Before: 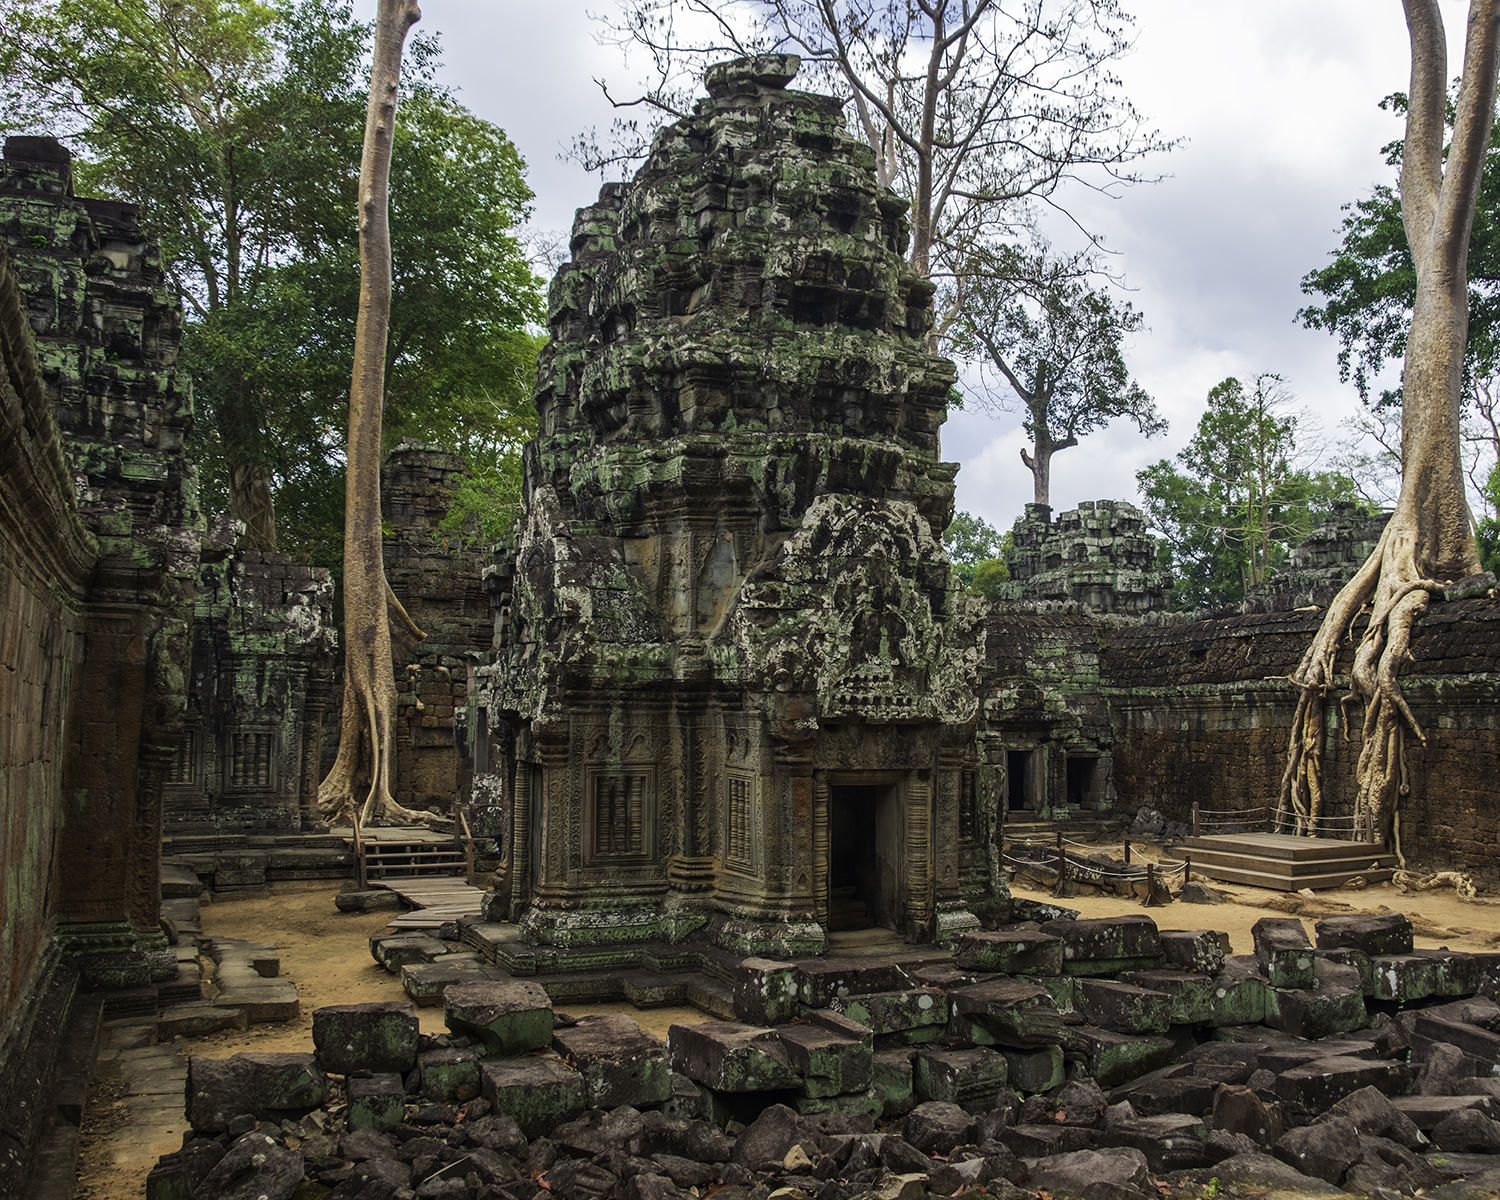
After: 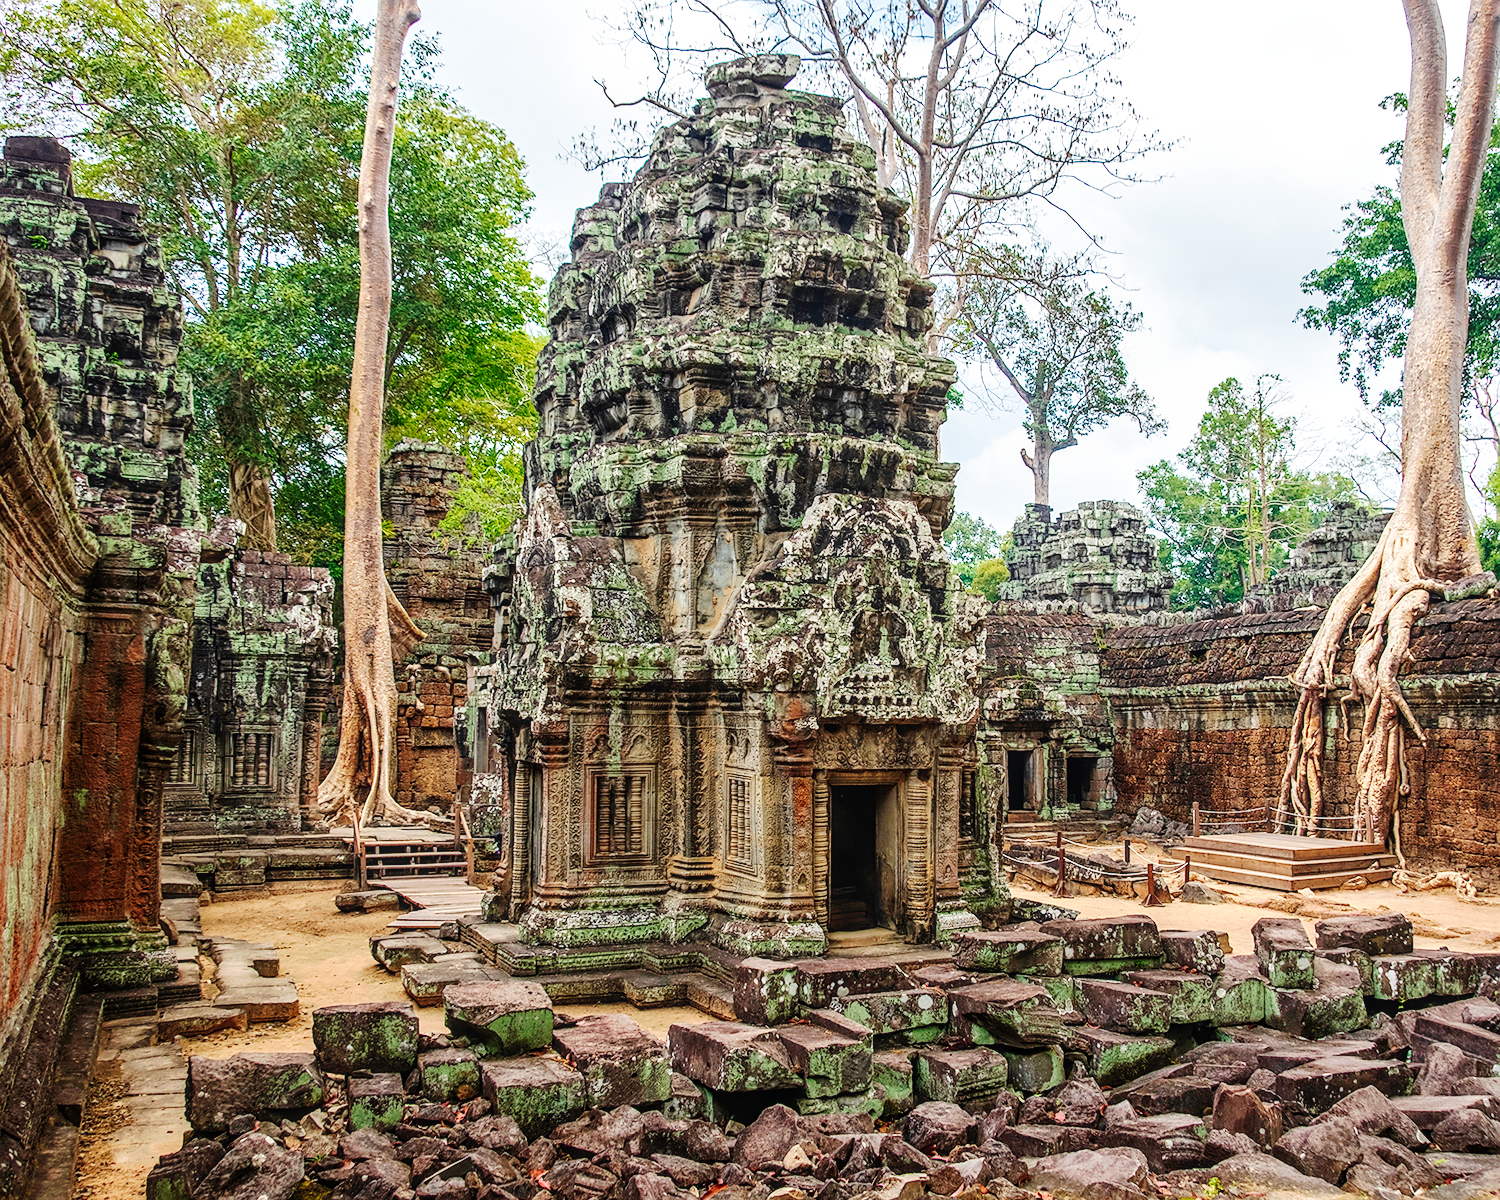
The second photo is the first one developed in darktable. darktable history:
sharpen: radius 1.44, amount 0.412, threshold 1.669
base curve: curves: ch0 [(0, 0) (0.008, 0.007) (0.022, 0.029) (0.048, 0.089) (0.092, 0.197) (0.191, 0.399) (0.275, 0.534) (0.357, 0.65) (0.477, 0.78) (0.542, 0.833) (0.799, 0.973) (1, 1)], preserve colors none
local contrast: on, module defaults
tone curve: curves: ch0 [(0, 0.023) (0.037, 0.04) (0.131, 0.128) (0.304, 0.331) (0.504, 0.584) (0.616, 0.687) (0.704, 0.764) (0.808, 0.823) (1, 1)]; ch1 [(0, 0) (0.301, 0.3) (0.477, 0.472) (0.493, 0.497) (0.508, 0.501) (0.544, 0.541) (0.563, 0.565) (0.626, 0.66) (0.721, 0.776) (1, 1)]; ch2 [(0, 0) (0.249, 0.216) (0.349, 0.343) (0.424, 0.442) (0.476, 0.483) (0.502, 0.5) (0.517, 0.519) (0.532, 0.553) (0.569, 0.587) (0.634, 0.628) (0.706, 0.729) (0.828, 0.742) (1, 0.9)], preserve colors none
